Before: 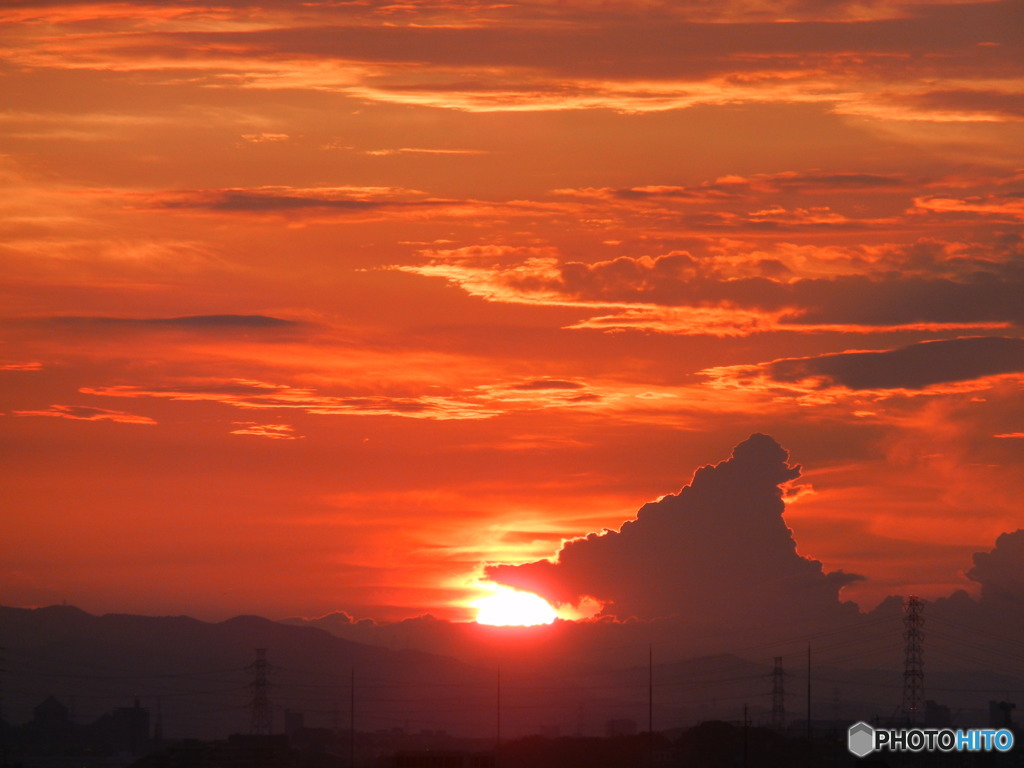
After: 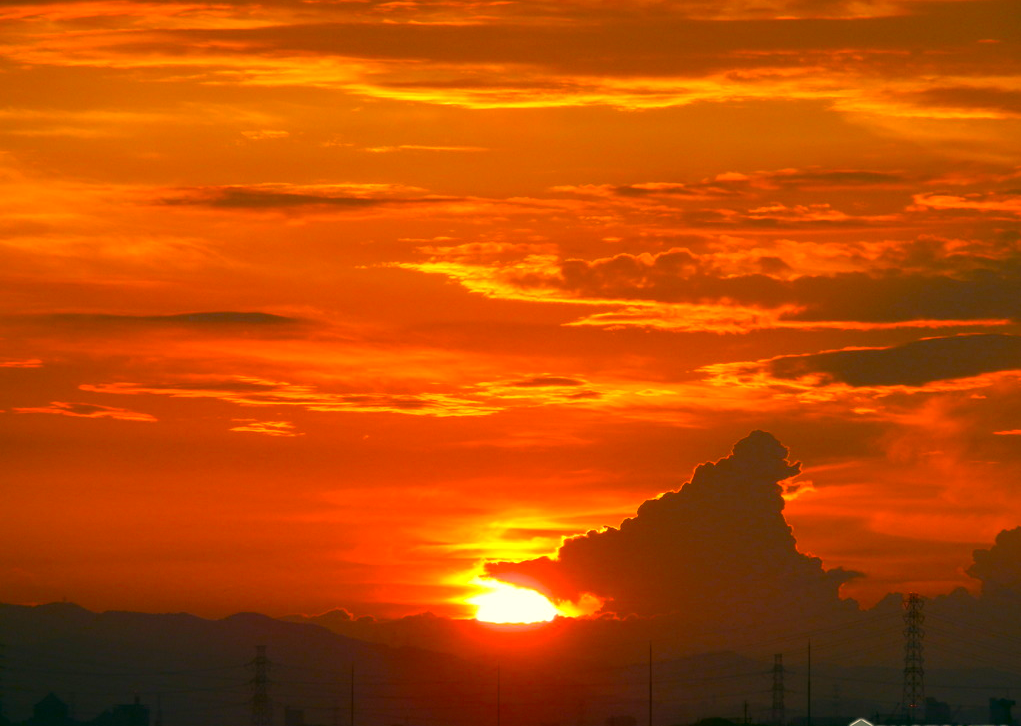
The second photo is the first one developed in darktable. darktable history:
color balance rgb: highlights gain › chroma 0.23%, highlights gain › hue 332.82°, linear chroma grading › global chroma 15.24%, perceptual saturation grading › global saturation 20%, perceptual saturation grading › highlights -24.76%, perceptual saturation grading › shadows 25.5%, perceptual brilliance grading › highlights 9.332%, perceptual brilliance grading › mid-tones 5.802%, global vibrance 32.839%
crop: top 0.406%, right 0.262%, bottom 4.996%
color correction: highlights a* 4.76, highlights b* 24.75, shadows a* -15.6, shadows b* 3.98
